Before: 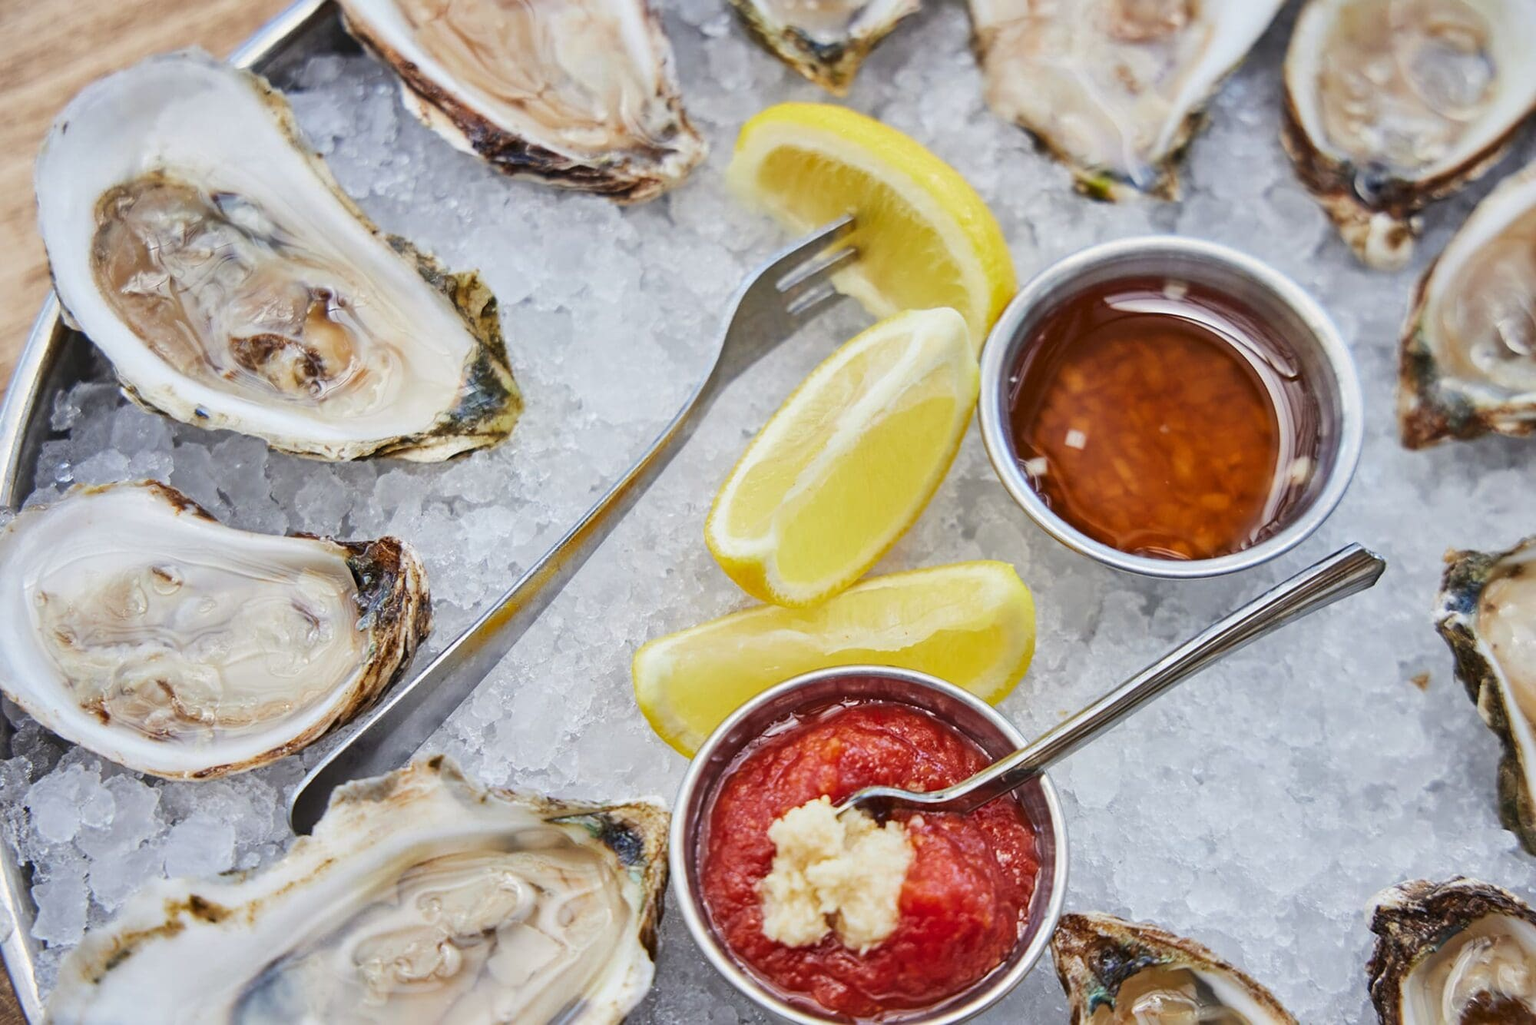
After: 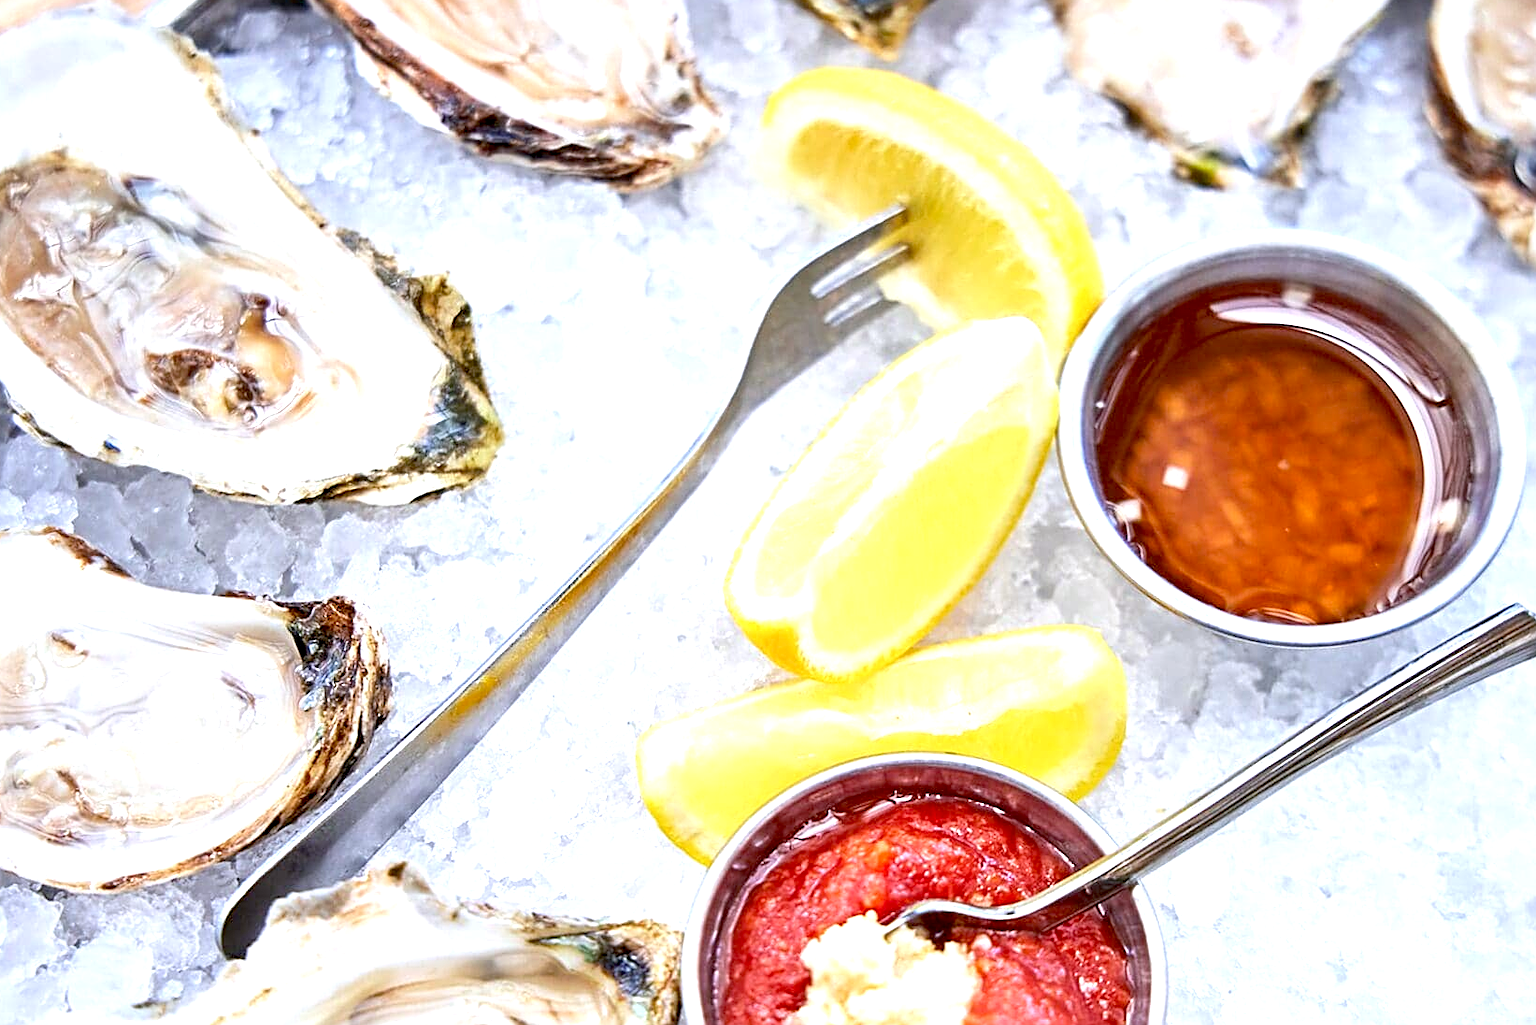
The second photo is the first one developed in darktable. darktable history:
exposure: black level correction 0.01, exposure 1 EV, compensate highlight preservation false
sharpen: on, module defaults
color calibration: illuminant as shot in camera, x 0.358, y 0.373, temperature 4628.91 K
crop and rotate: left 7.196%, top 4.574%, right 10.605%, bottom 13.178%
